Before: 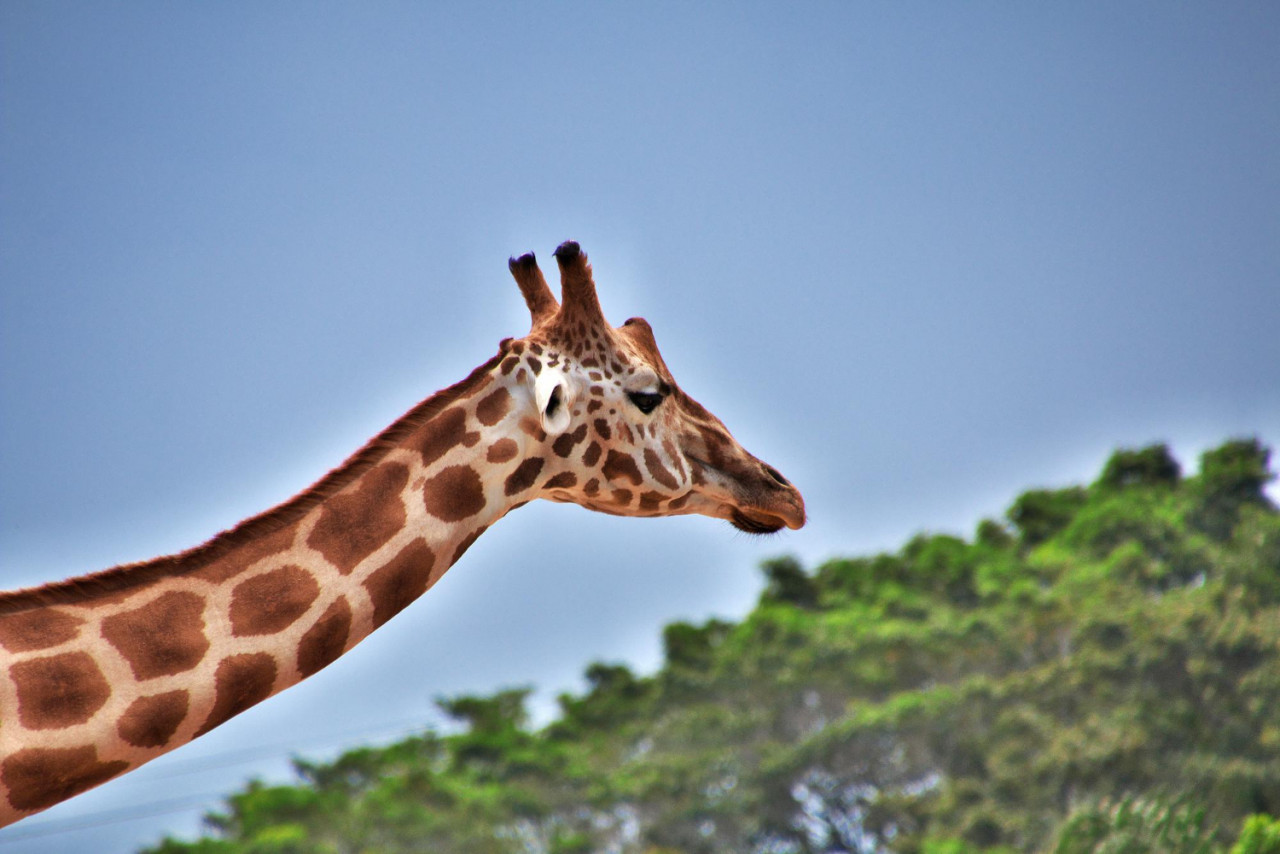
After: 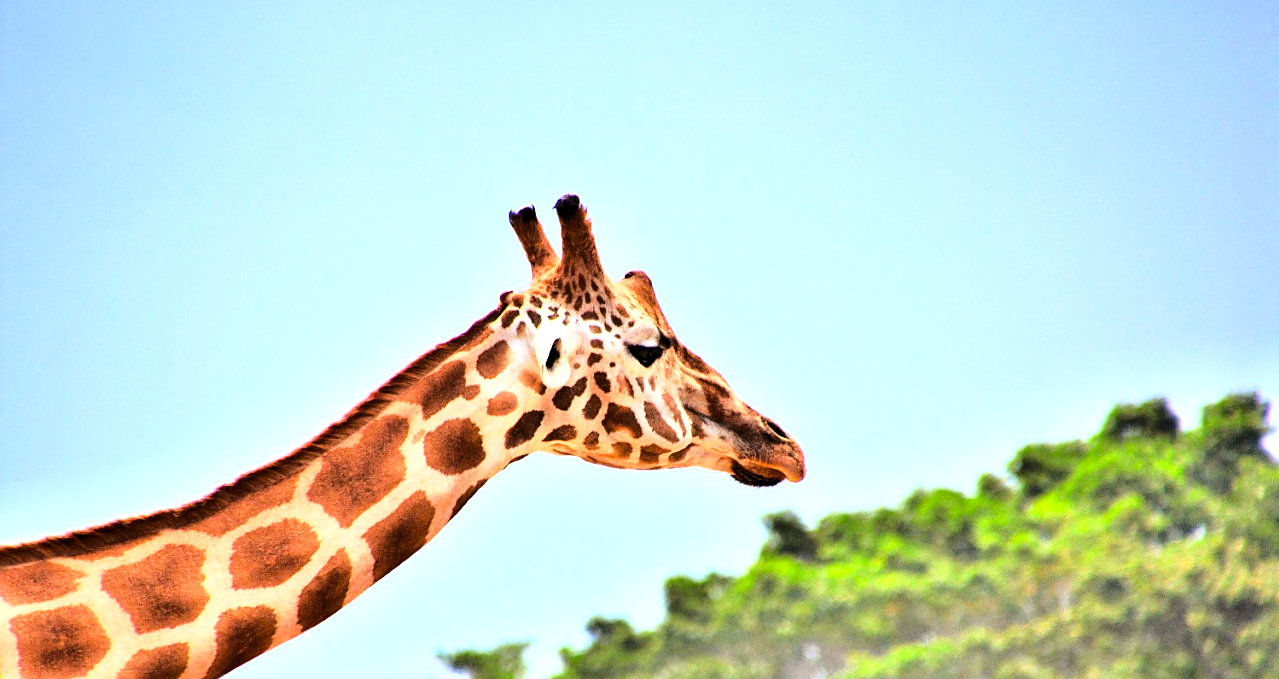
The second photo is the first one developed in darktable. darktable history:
sharpen: on, module defaults
exposure: black level correction -0.002, exposure 0.534 EV, compensate highlight preservation false
levels: levels [0.016, 0.492, 0.969]
color balance rgb: power › luminance -3.551%, power › chroma 0.553%, power › hue 42.51°, global offset › luminance -0.473%, perceptual saturation grading › global saturation 17.233%
crop and rotate: top 5.651%, bottom 14.754%
base curve: curves: ch0 [(0, 0) (0.032, 0.037) (0.105, 0.228) (0.435, 0.76) (0.856, 0.983) (1, 1)]
